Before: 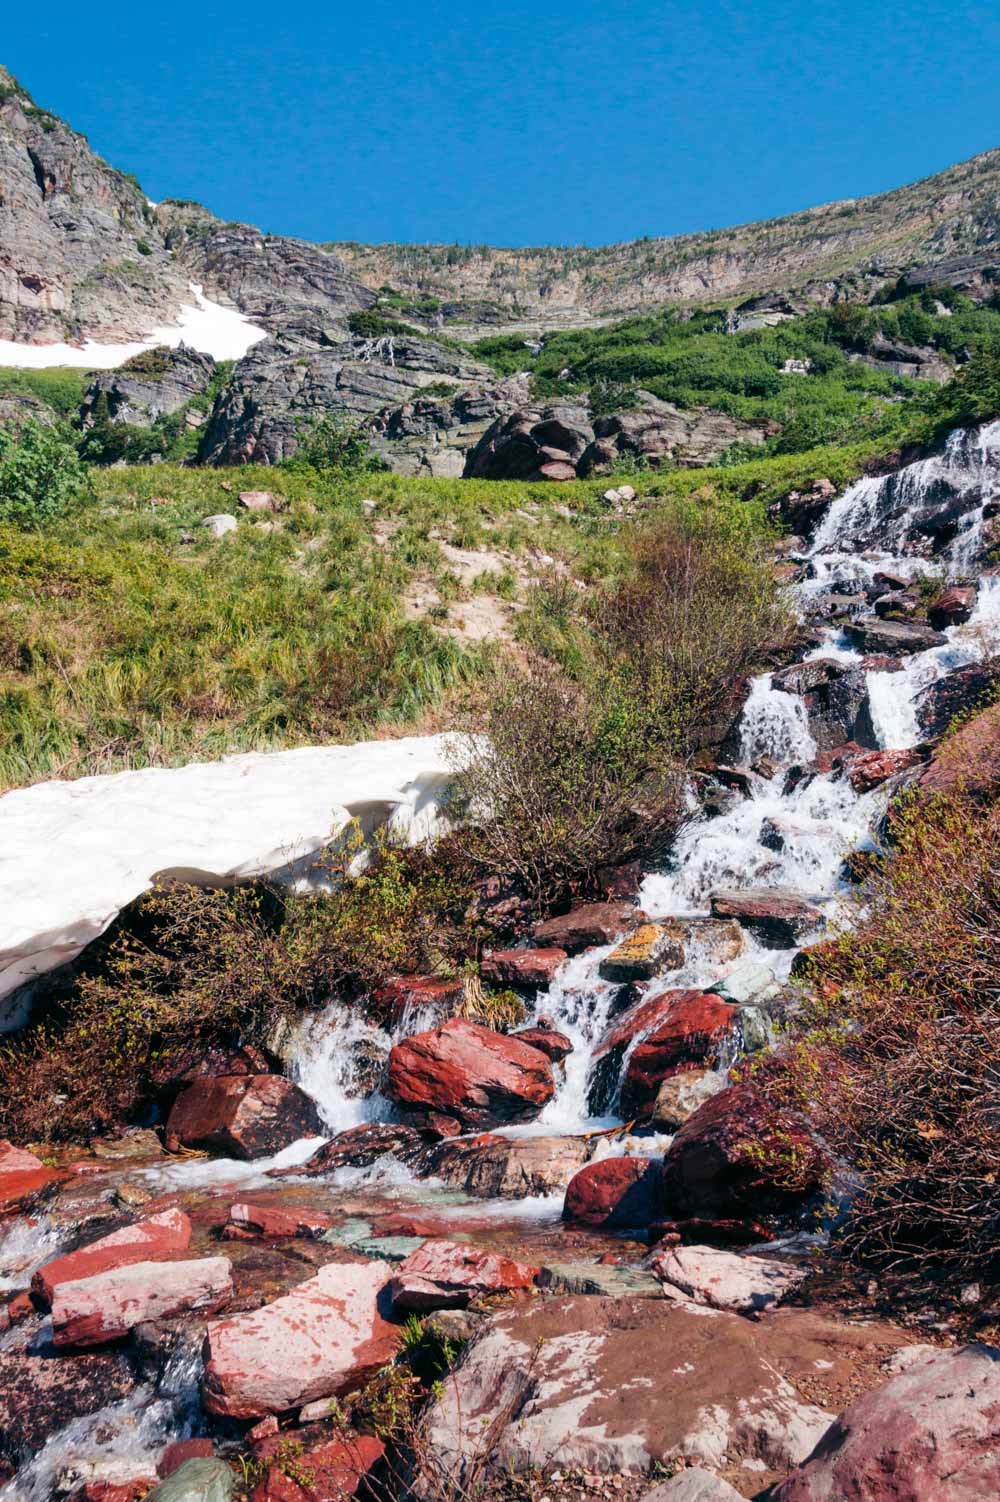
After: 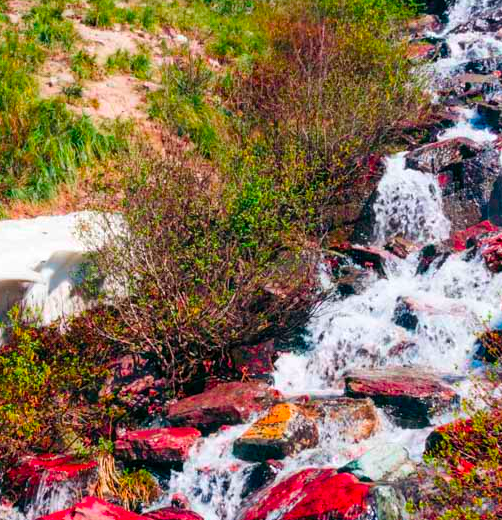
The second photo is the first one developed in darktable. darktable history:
color balance rgb: linear chroma grading › global chroma 10%, perceptual saturation grading › global saturation 30%, global vibrance 10%
crop: left 36.607%, top 34.735%, right 13.146%, bottom 30.611%
tone equalizer: on, module defaults
color contrast: green-magenta contrast 1.73, blue-yellow contrast 1.15
